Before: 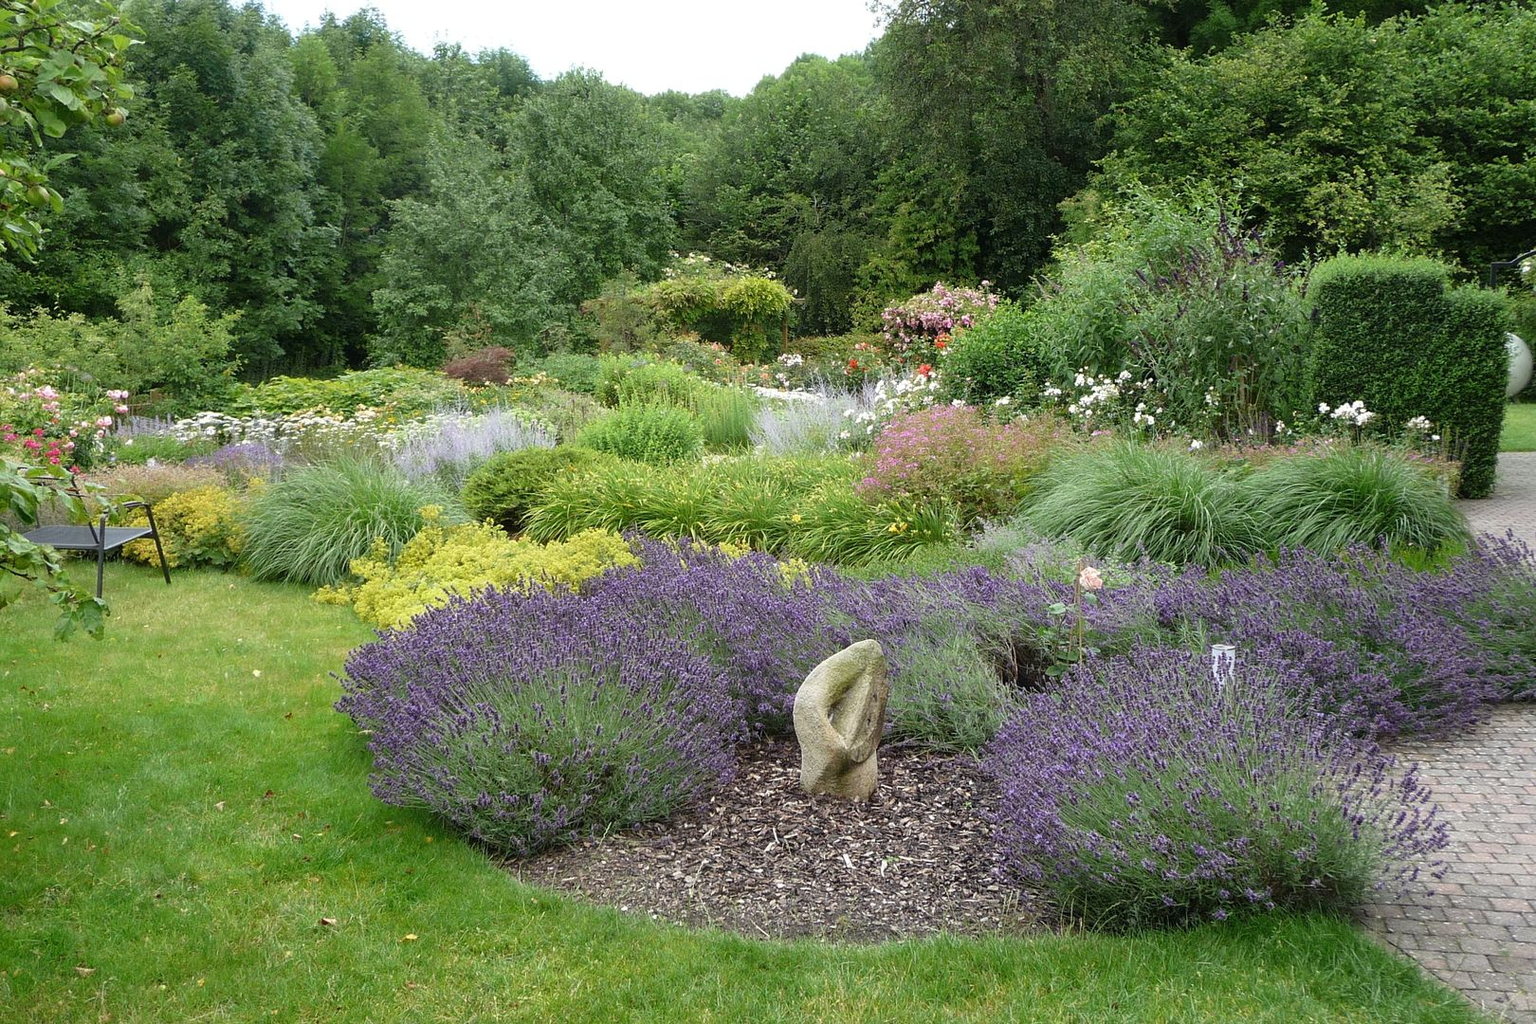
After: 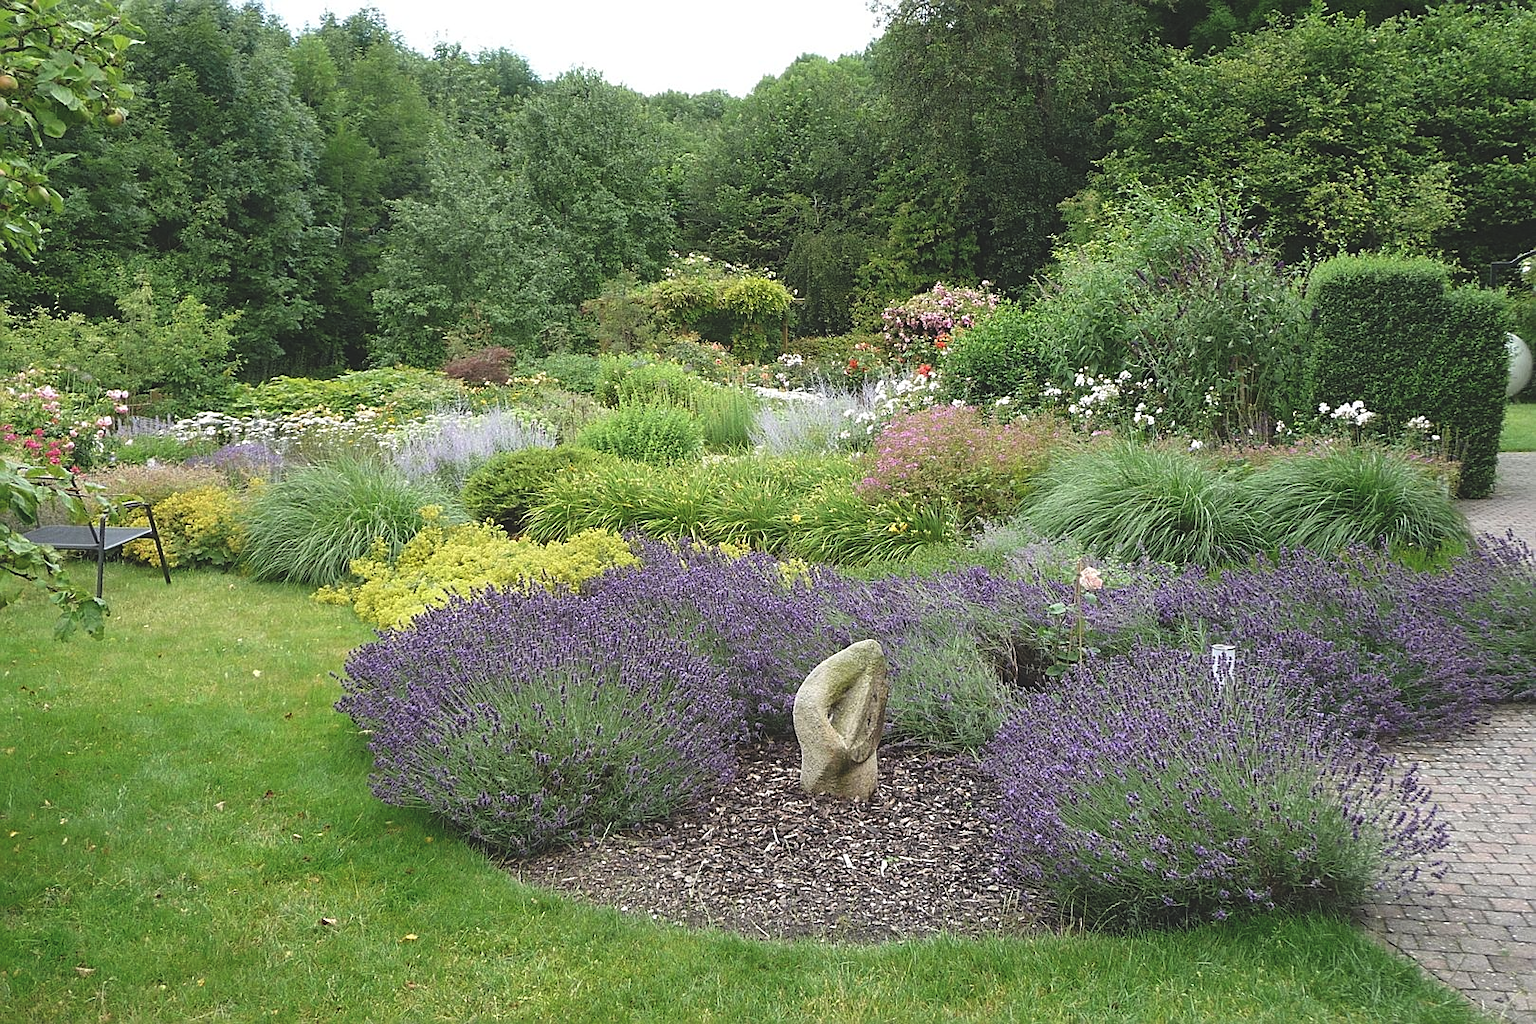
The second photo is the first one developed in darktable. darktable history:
exposure: black level correction -0.015, compensate highlight preservation false
sharpen: on, module defaults
